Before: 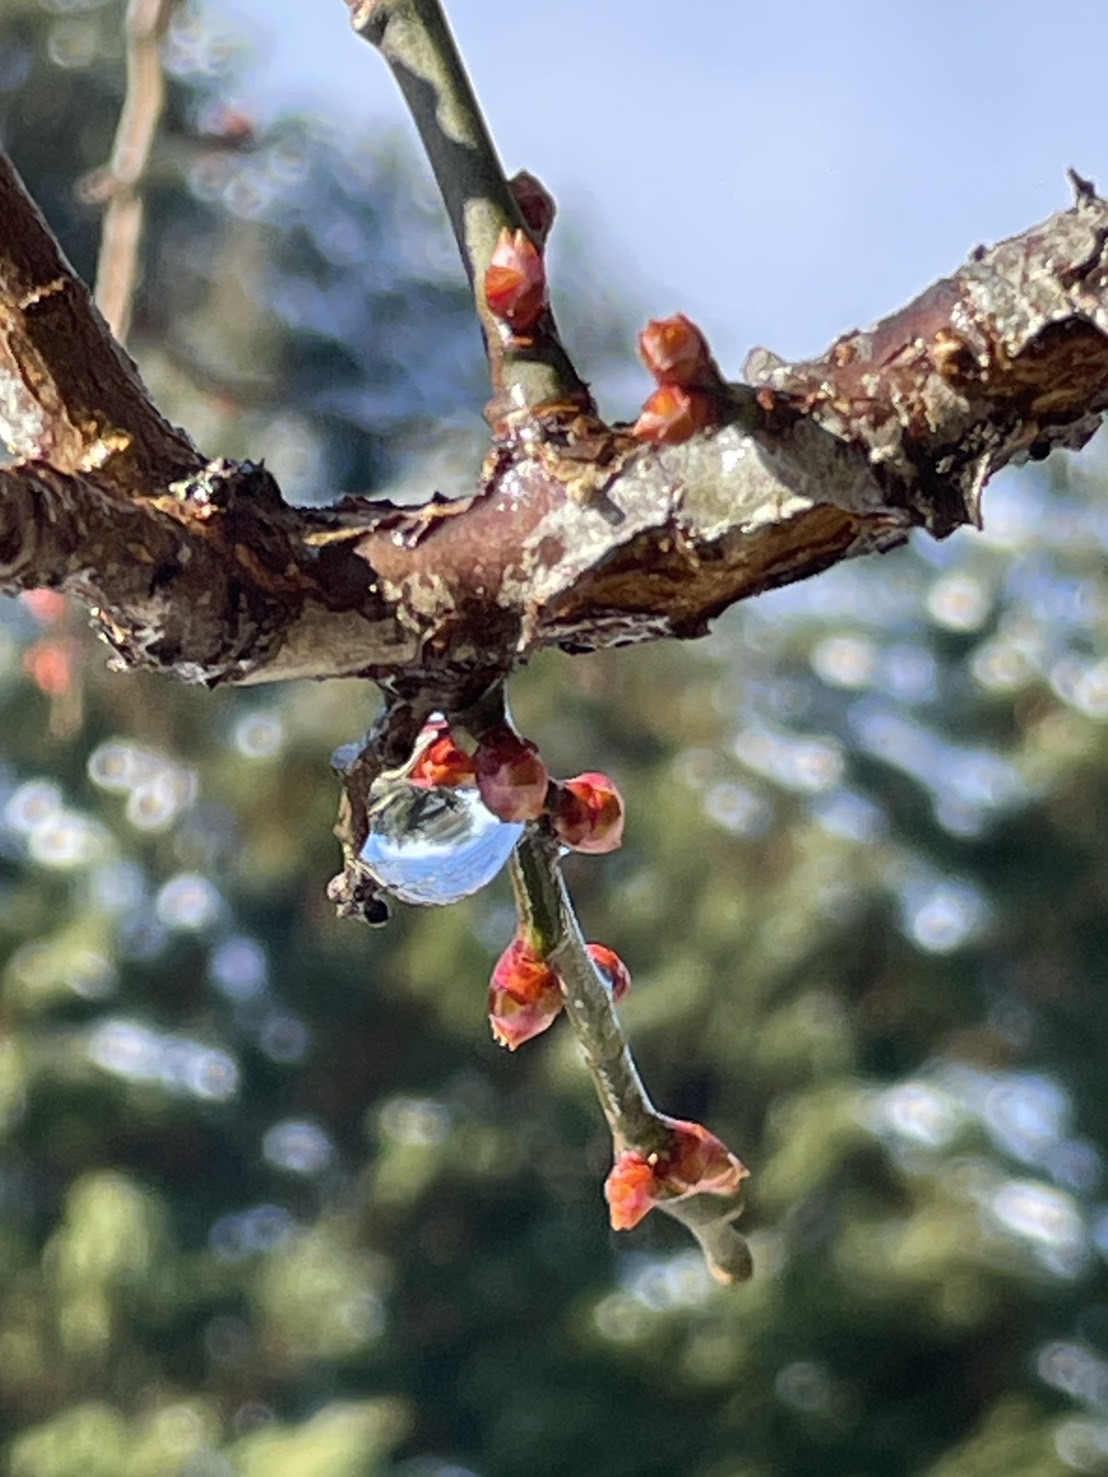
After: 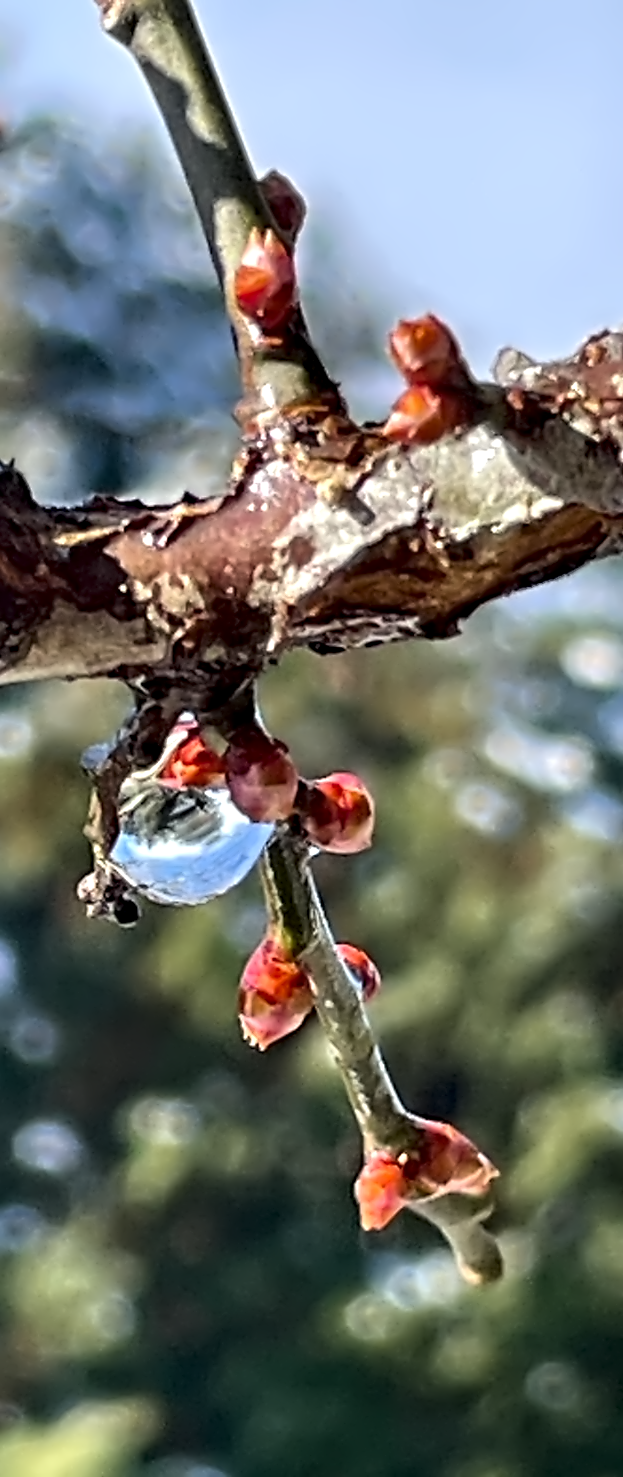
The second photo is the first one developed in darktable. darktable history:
crop and rotate: left 22.609%, right 21.115%
contrast equalizer: octaves 7, y [[0.5, 0.542, 0.583, 0.625, 0.667, 0.708], [0.5 ×6], [0.5 ×6], [0, 0.033, 0.067, 0.1, 0.133, 0.167], [0, 0.05, 0.1, 0.15, 0.2, 0.25]]
tone equalizer: mask exposure compensation -0.509 EV
